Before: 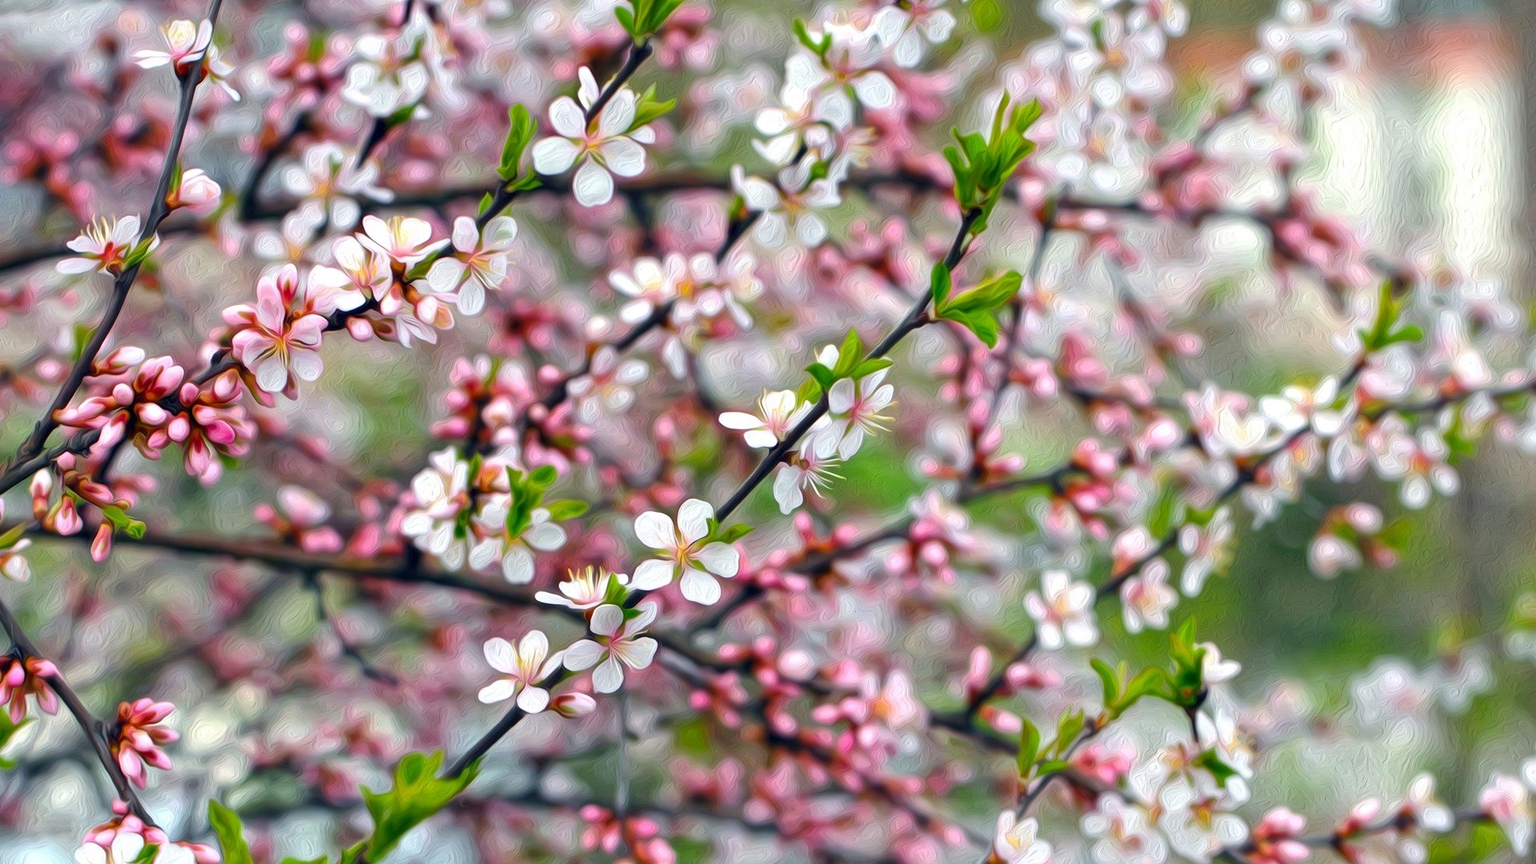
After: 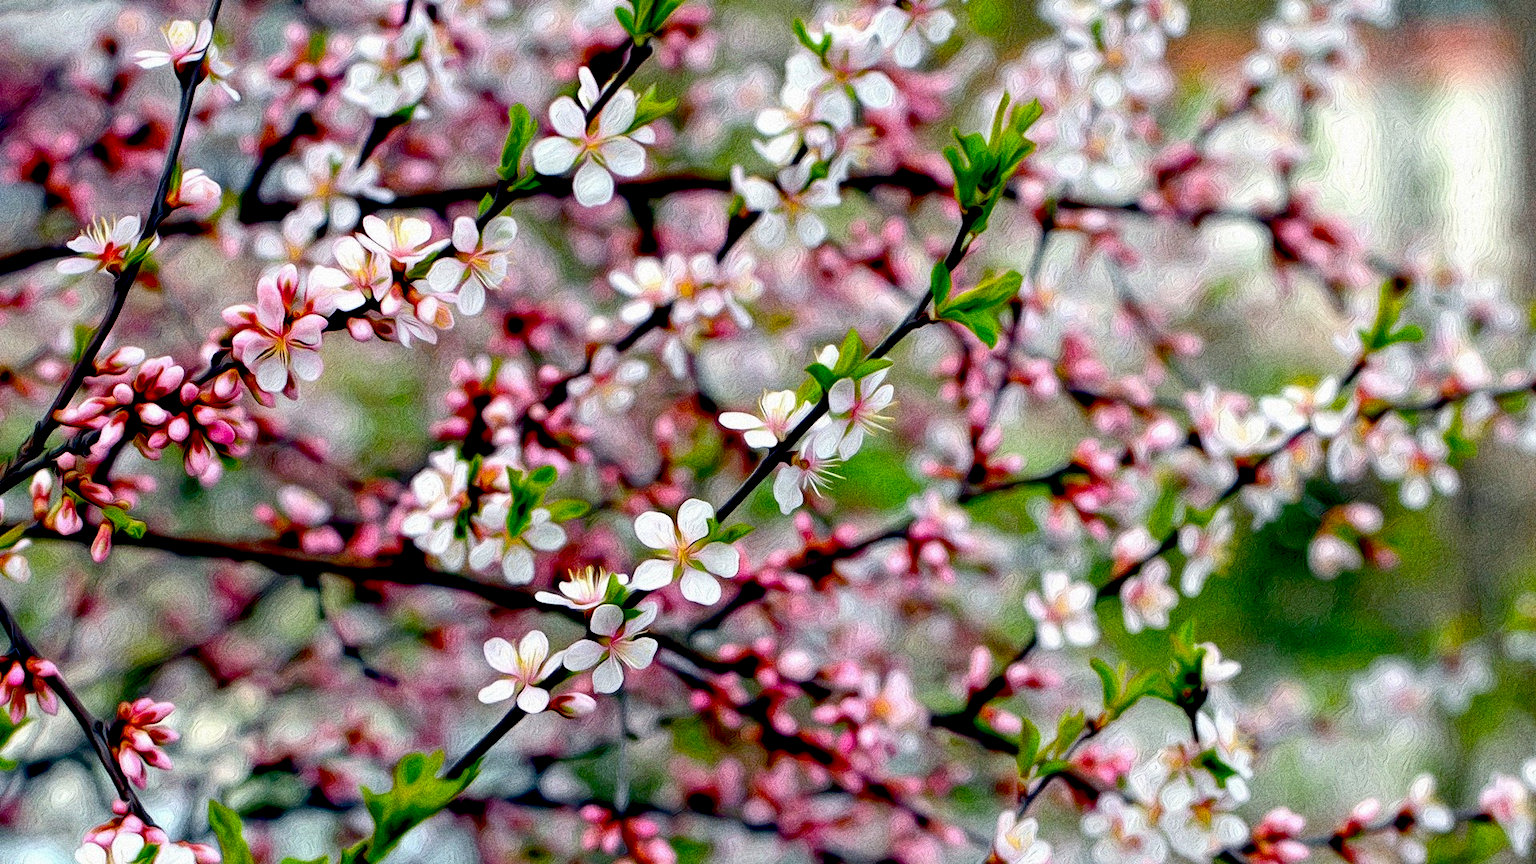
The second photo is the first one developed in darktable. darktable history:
exposure: black level correction 0.056, exposure -0.039 EV, compensate highlight preservation false
grain: coarseness 14.49 ISO, strength 48.04%, mid-tones bias 35%
